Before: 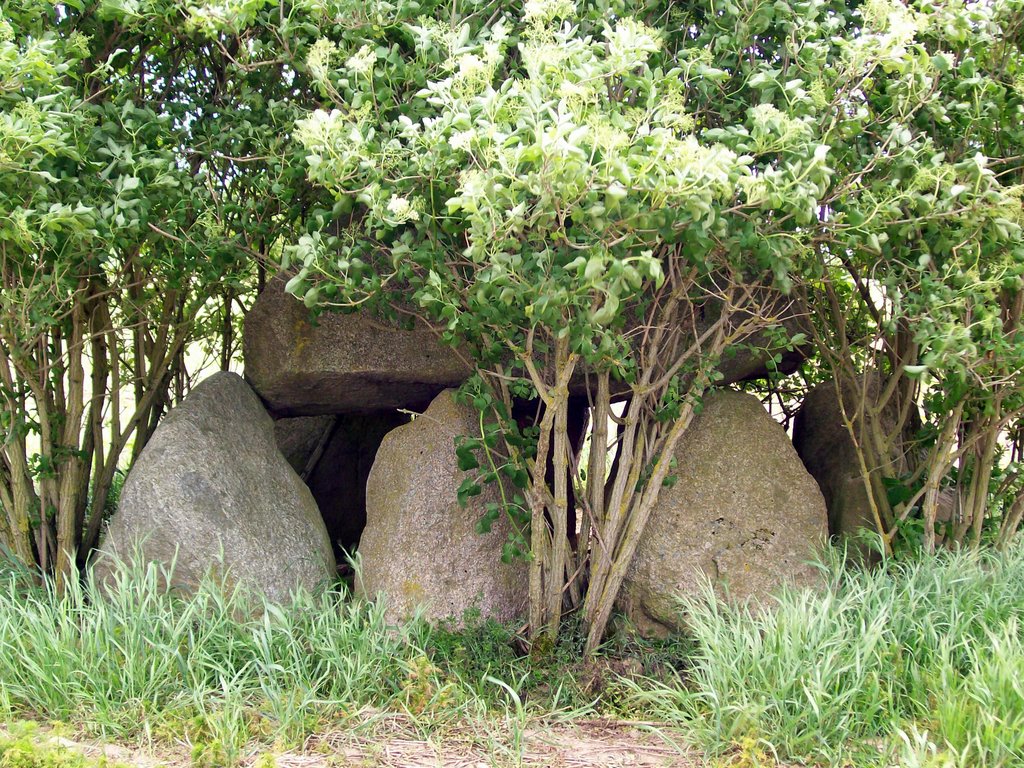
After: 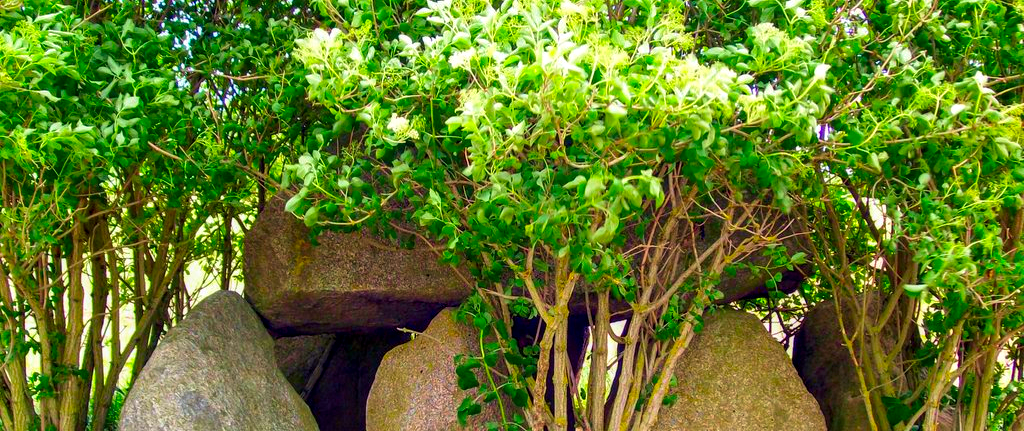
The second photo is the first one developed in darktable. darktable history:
color correction: saturation 2.15
velvia: on, module defaults
crop and rotate: top 10.605%, bottom 33.274%
local contrast: on, module defaults
